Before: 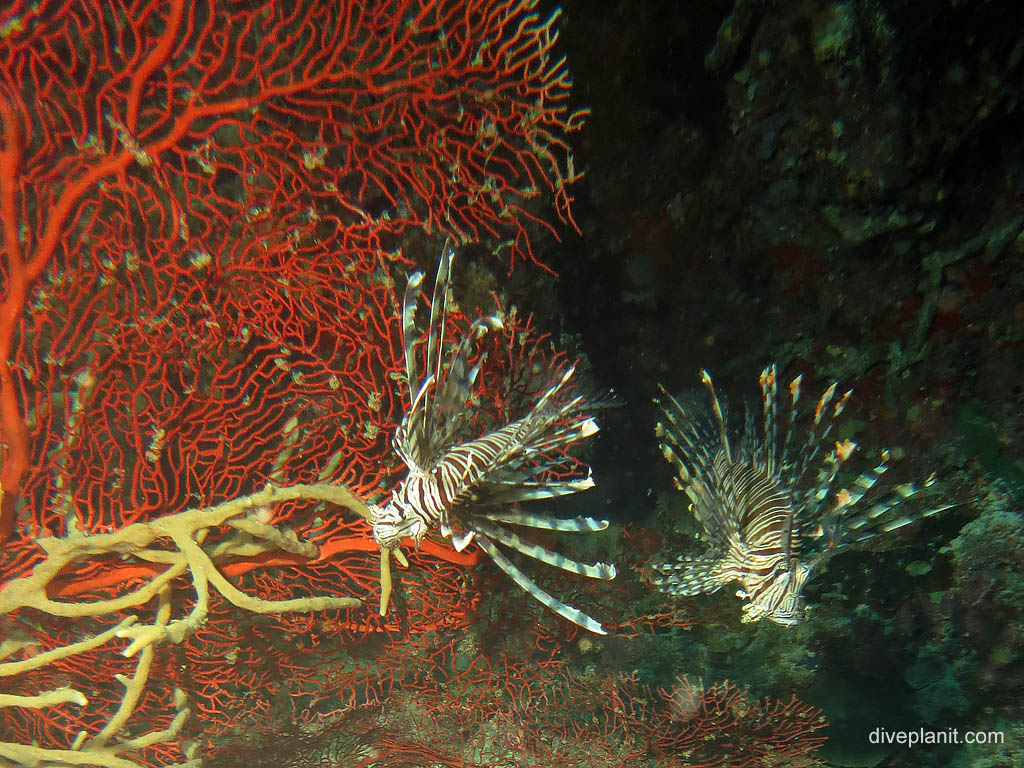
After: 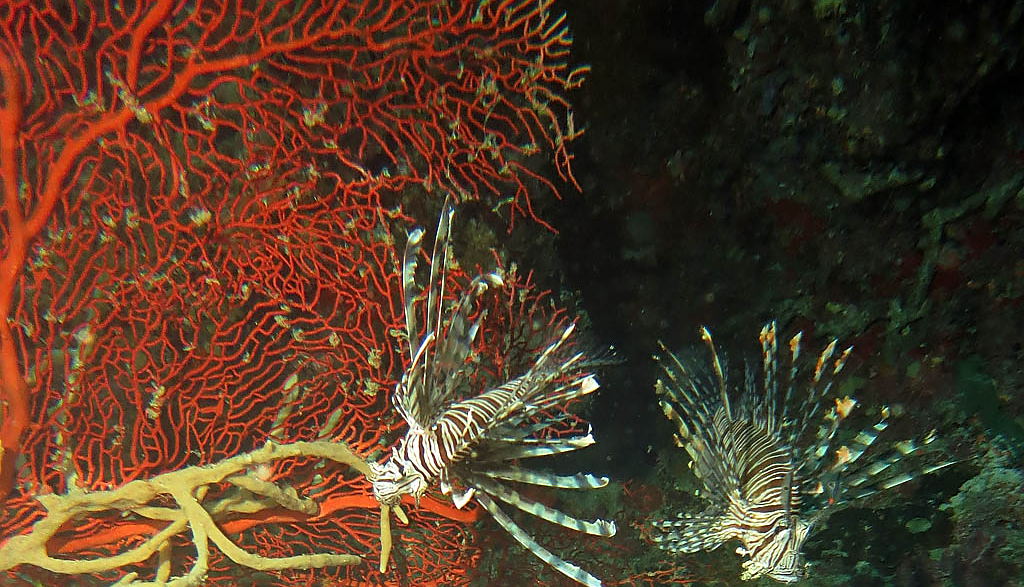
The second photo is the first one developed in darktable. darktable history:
sharpen: radius 1.852, amount 0.405, threshold 1.277
crop: top 5.663%, bottom 17.829%
